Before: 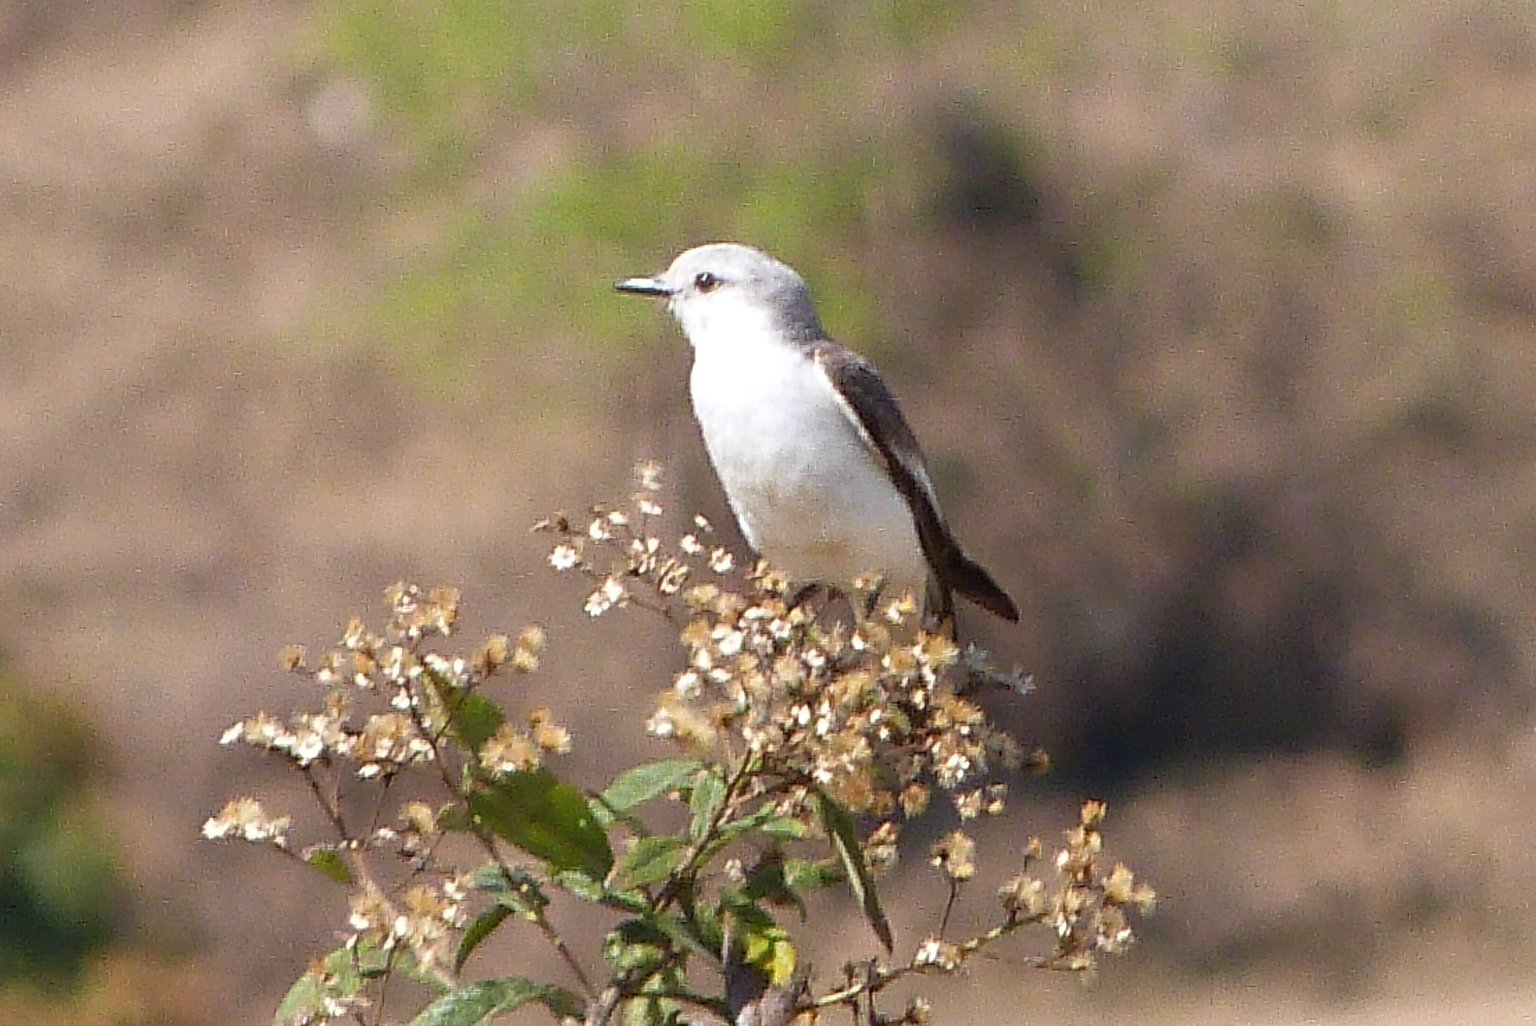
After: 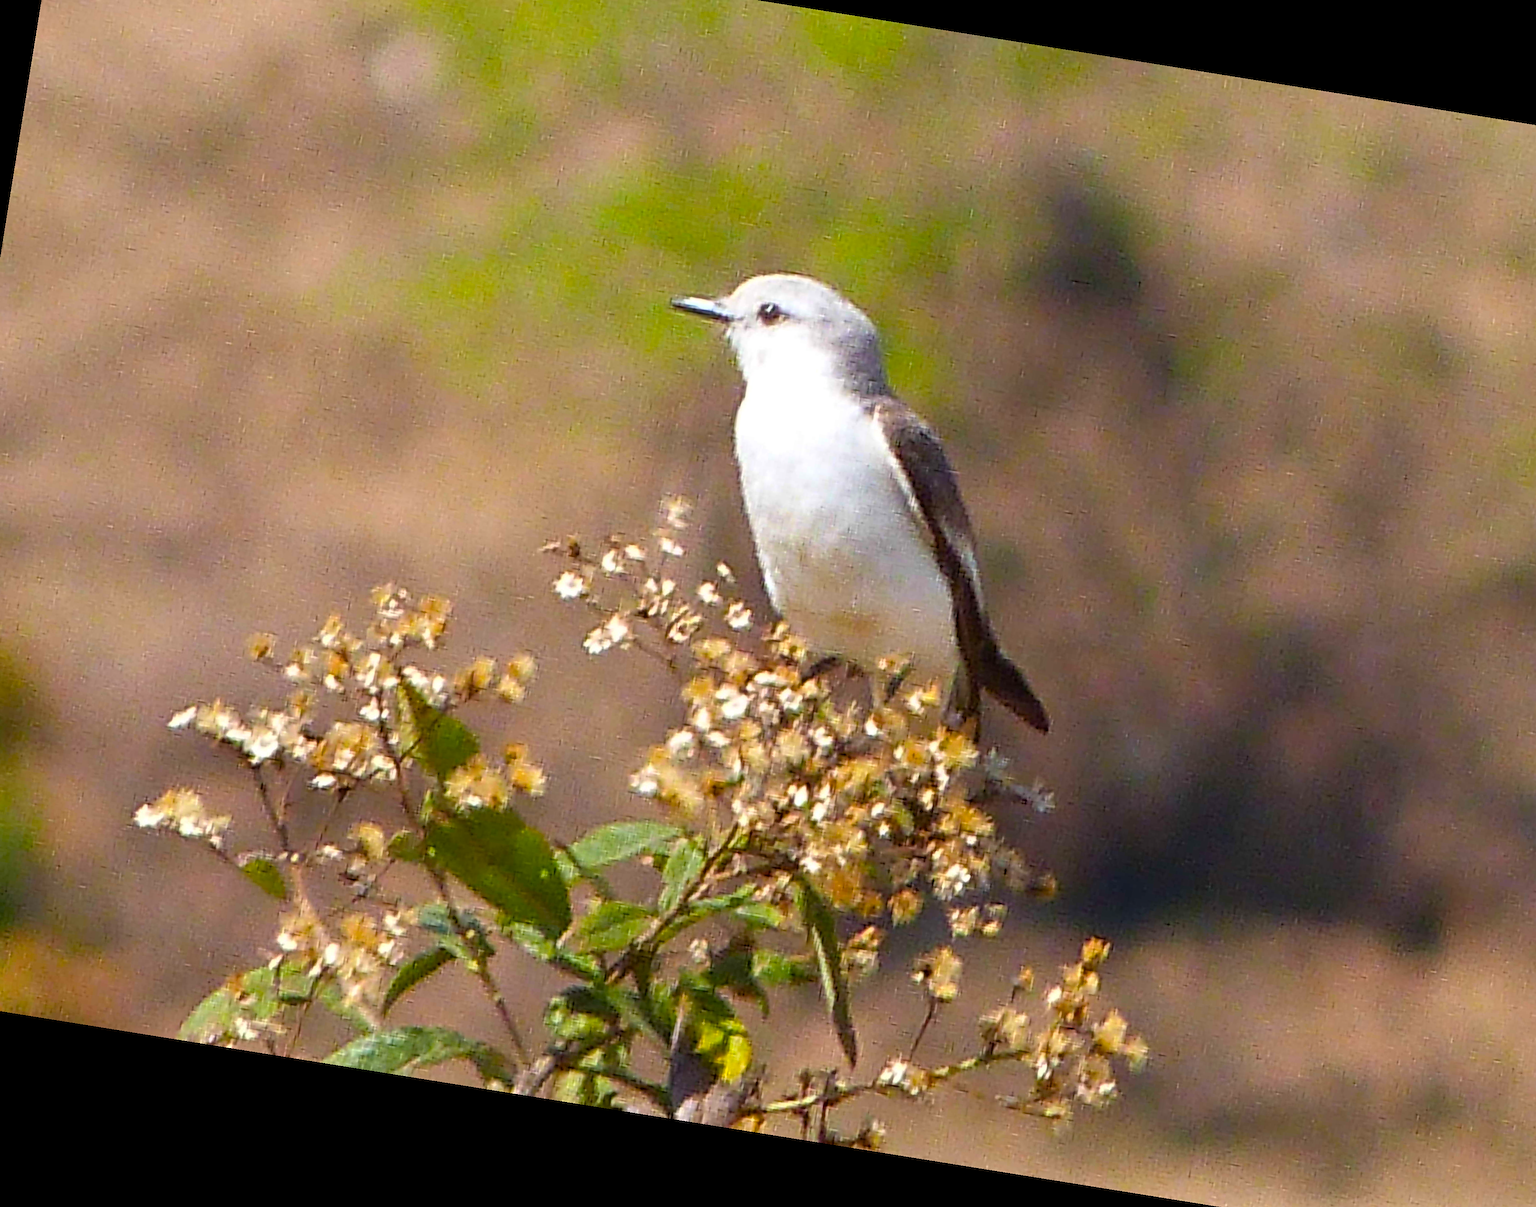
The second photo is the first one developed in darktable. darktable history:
rotate and perspective: rotation 9.12°, automatic cropping off
sharpen: radius 1.559, amount 0.373, threshold 1.271
crop: left 6.446%, top 8.188%, right 9.538%, bottom 3.548%
color balance rgb: linear chroma grading › global chroma 15%, perceptual saturation grading › global saturation 30%
color correction: highlights a* -0.137, highlights b* 0.137
